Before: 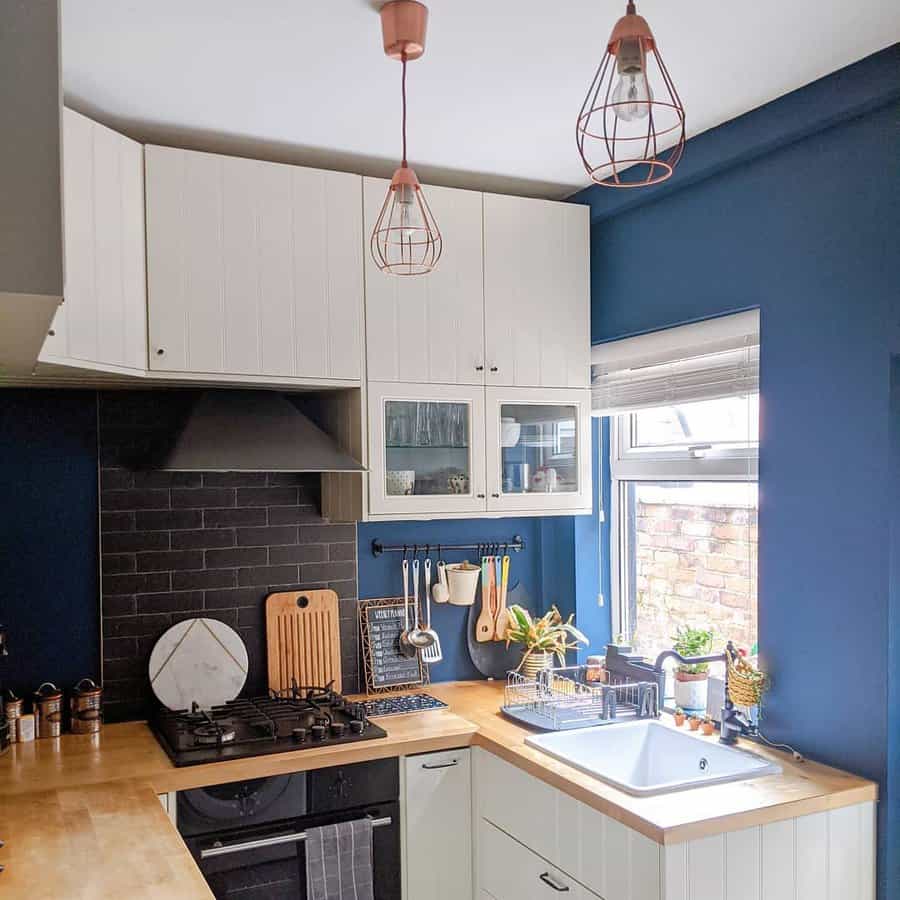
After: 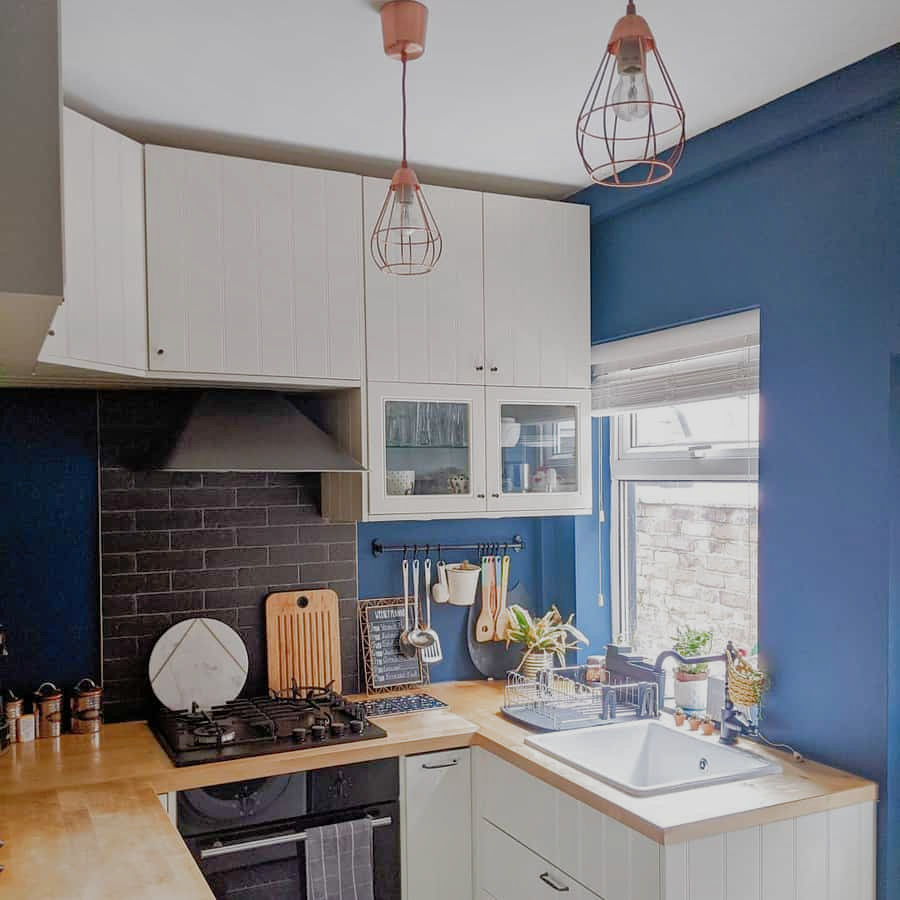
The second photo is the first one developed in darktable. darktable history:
shadows and highlights: on, module defaults
filmic rgb: black relative exposure -16 EV, white relative exposure 2.94 EV, hardness 10, preserve chrominance no, color science v4 (2020), contrast in shadows soft, contrast in highlights soft
